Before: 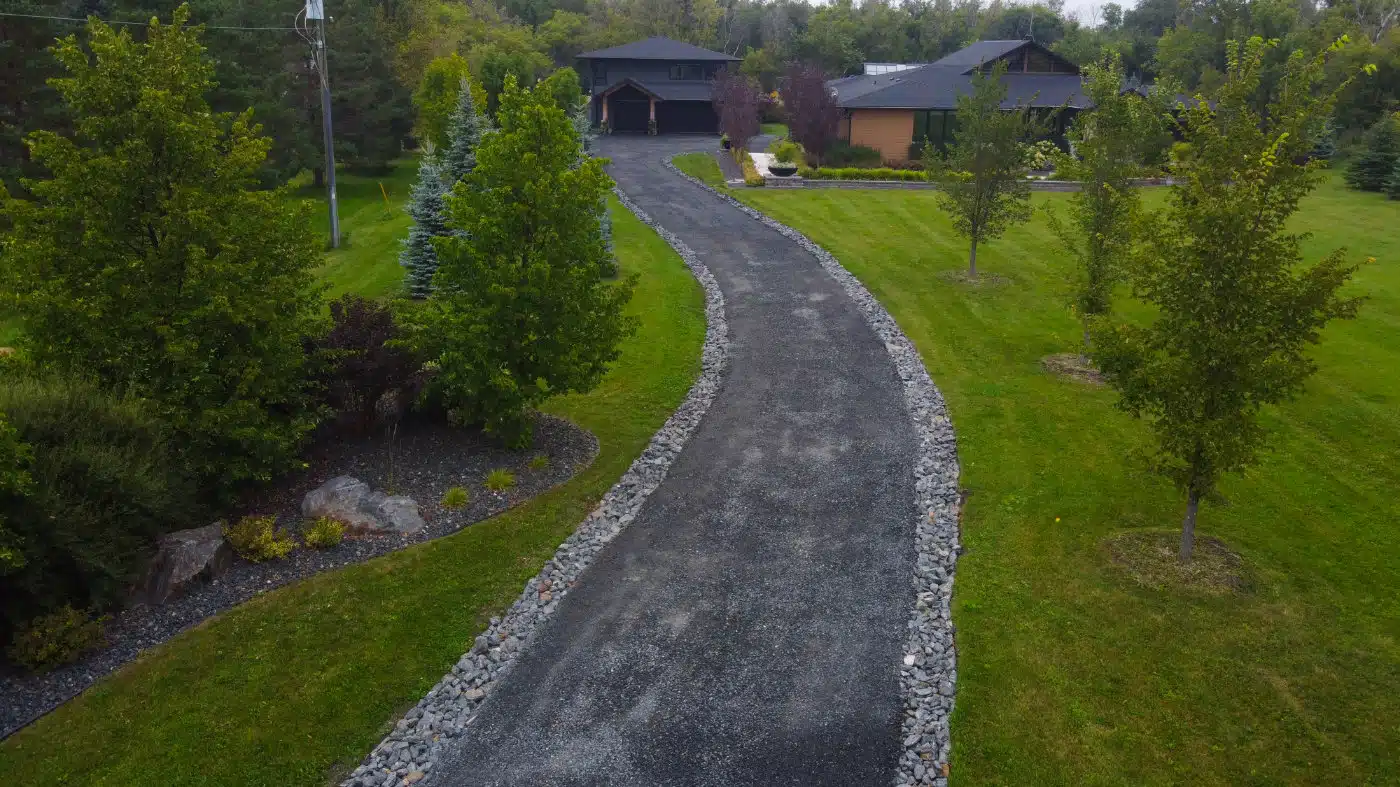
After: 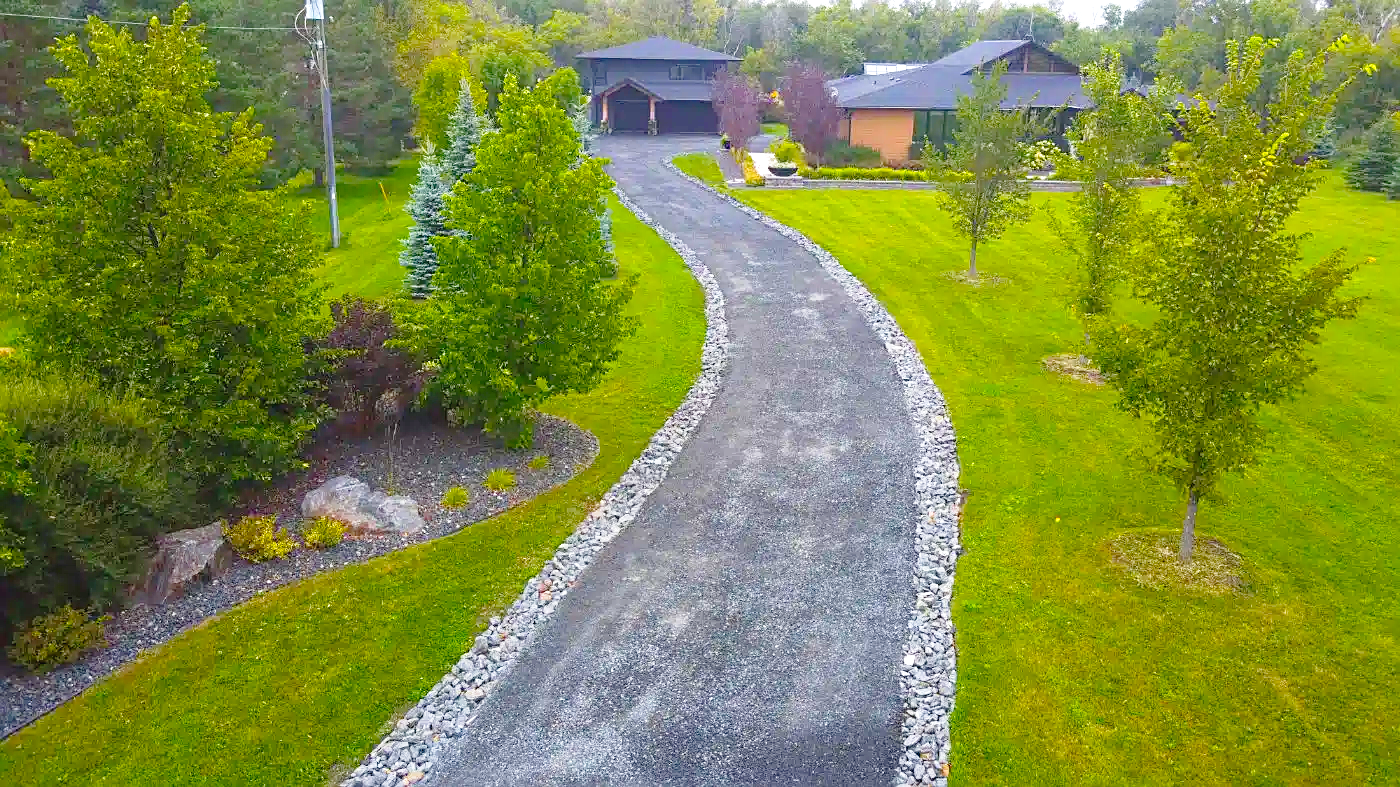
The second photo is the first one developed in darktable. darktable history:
color balance rgb: perceptual saturation grading › global saturation 29.457%, perceptual brilliance grading › global brilliance 17.468%, contrast -20.371%
exposure: black level correction 0, exposure 1 EV, compensate highlight preservation false
sharpen: on, module defaults
tone curve: curves: ch0 [(0, 0.021) (0.049, 0.044) (0.152, 0.14) (0.328, 0.377) (0.473, 0.543) (0.641, 0.705) (0.85, 0.894) (1, 0.969)]; ch1 [(0, 0) (0.302, 0.331) (0.433, 0.432) (0.472, 0.47) (0.502, 0.503) (0.527, 0.516) (0.564, 0.573) (0.614, 0.626) (0.677, 0.701) (0.859, 0.885) (1, 1)]; ch2 [(0, 0) (0.33, 0.301) (0.447, 0.44) (0.487, 0.496) (0.502, 0.516) (0.535, 0.563) (0.565, 0.597) (0.608, 0.641) (1, 1)], preserve colors none
